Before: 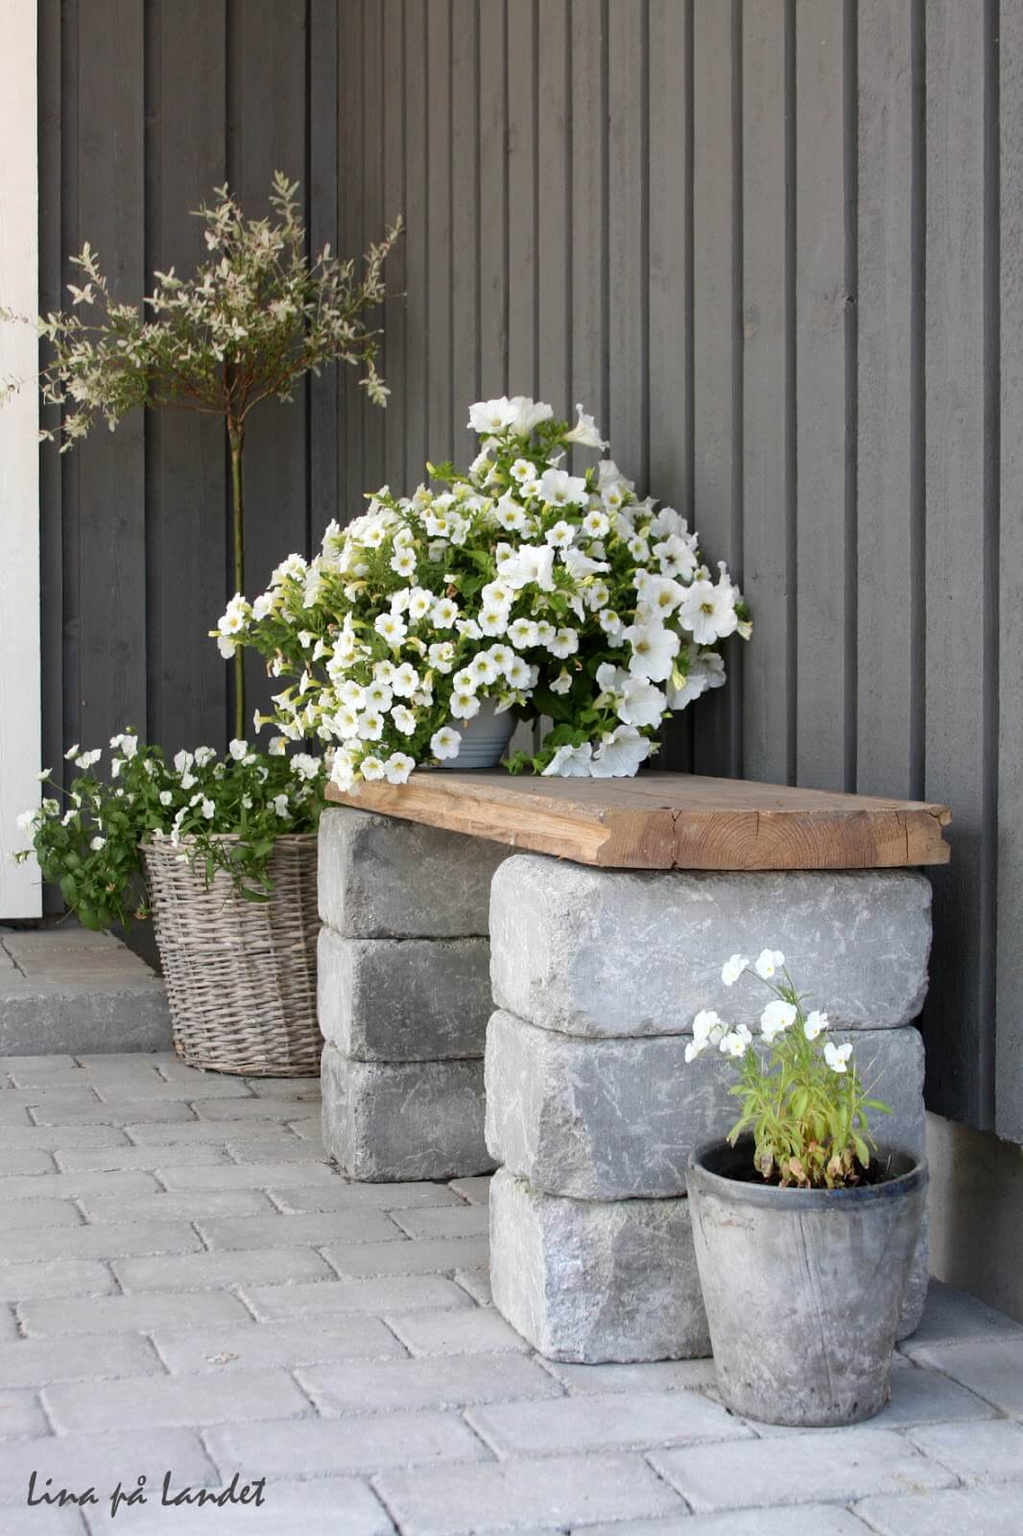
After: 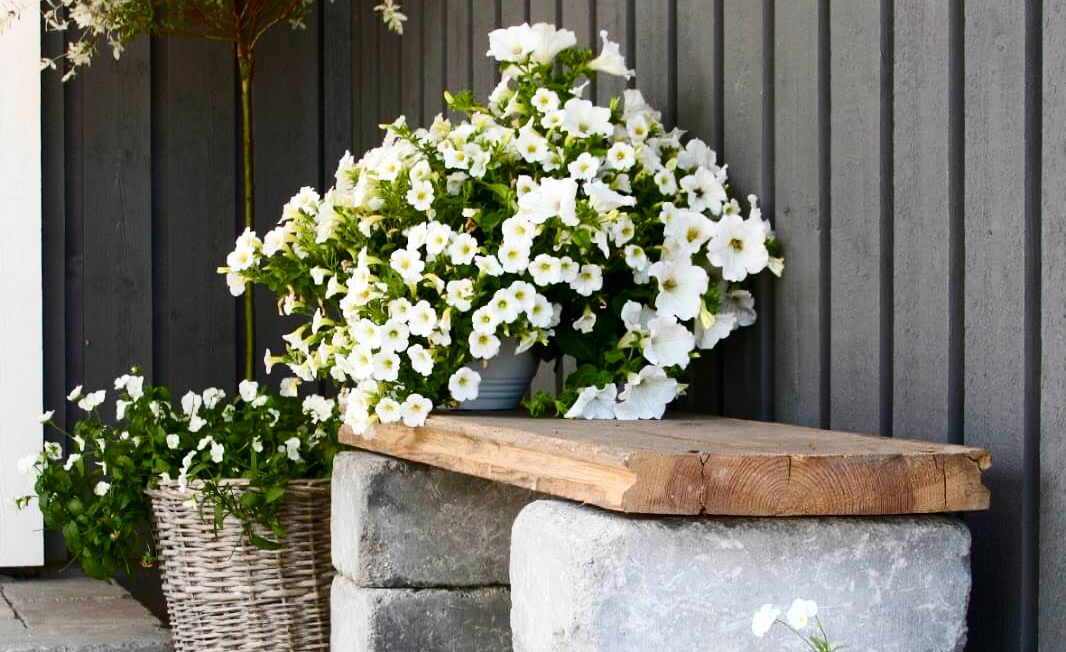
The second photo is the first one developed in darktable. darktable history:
contrast brightness saturation: contrast 0.277
crop and rotate: top 24.387%, bottom 34.832%
color balance rgb: highlights gain › chroma 0.106%, highlights gain › hue 330.34°, perceptual saturation grading › global saturation 20%, perceptual saturation grading › highlights -24.726%, perceptual saturation grading › shadows 50.495%, global vibrance 20%
